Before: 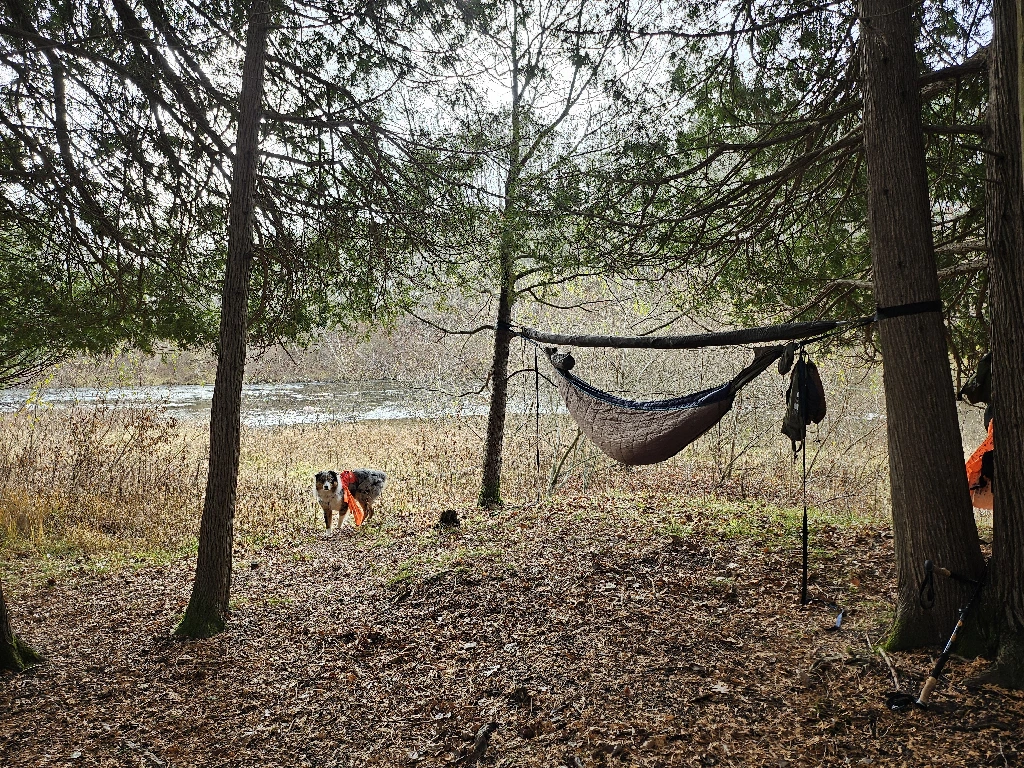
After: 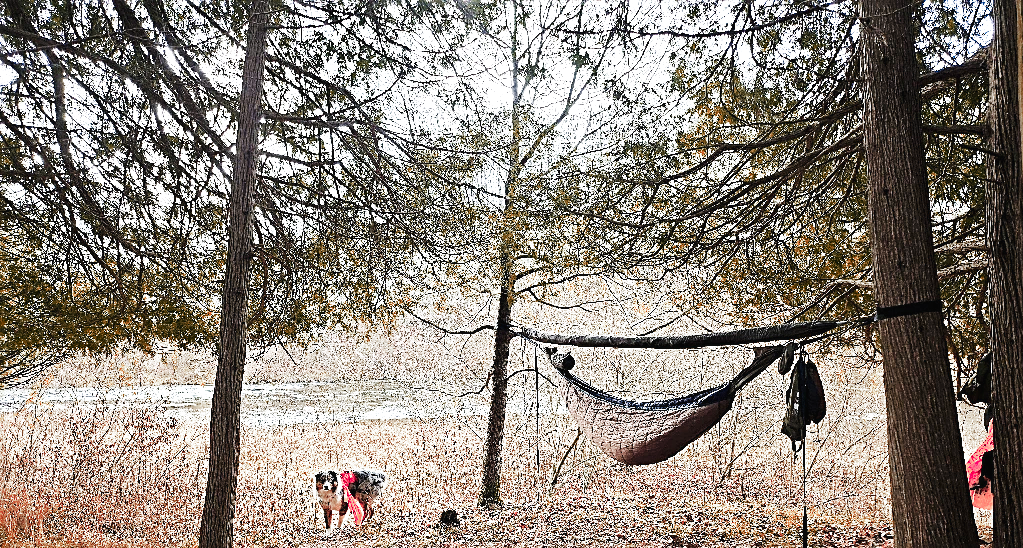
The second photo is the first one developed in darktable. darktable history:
sharpen: on, module defaults
exposure: exposure 0.4 EV, compensate highlight preservation false
base curve: curves: ch0 [(0, 0.003) (0.001, 0.002) (0.006, 0.004) (0.02, 0.022) (0.048, 0.086) (0.094, 0.234) (0.162, 0.431) (0.258, 0.629) (0.385, 0.8) (0.548, 0.918) (0.751, 0.988) (1, 1)], preserve colors none
white balance: red 1.004, blue 1.024
crop: bottom 28.576%
color zones: curves: ch0 [(0.006, 0.385) (0.143, 0.563) (0.243, 0.321) (0.352, 0.464) (0.516, 0.456) (0.625, 0.5) (0.75, 0.5) (0.875, 0.5)]; ch1 [(0, 0.5) (0.134, 0.504) (0.246, 0.463) (0.421, 0.515) (0.5, 0.56) (0.625, 0.5) (0.75, 0.5) (0.875, 0.5)]; ch2 [(0, 0.5) (0.131, 0.426) (0.307, 0.289) (0.38, 0.188) (0.513, 0.216) (0.625, 0.548) (0.75, 0.468) (0.838, 0.396) (0.971, 0.311)]
